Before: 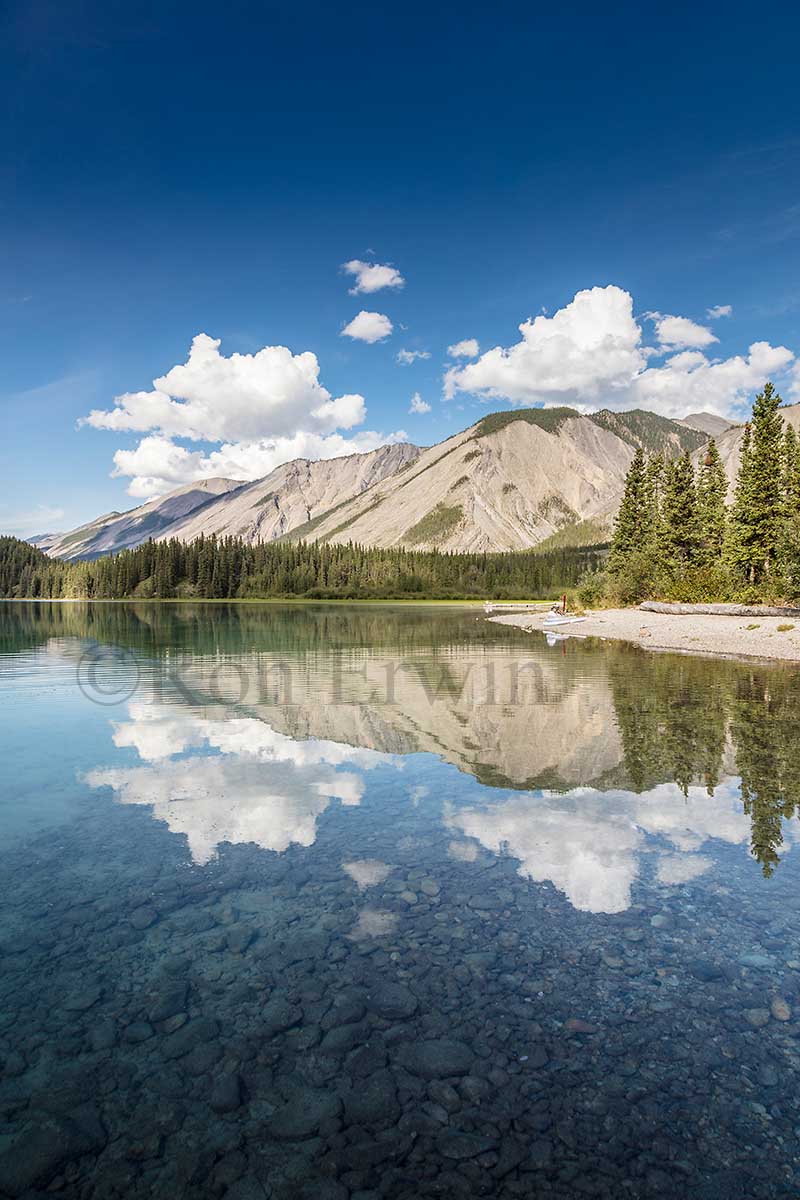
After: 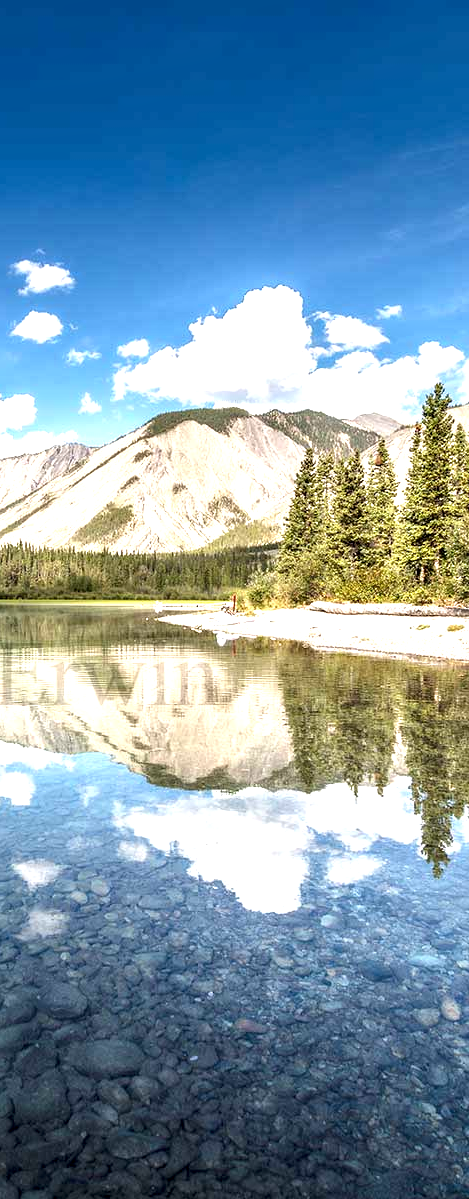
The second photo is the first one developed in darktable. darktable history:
contrast equalizer: y [[0.514, 0.573, 0.581, 0.508, 0.5, 0.5], [0.5 ×6], [0.5 ×6], [0 ×6], [0 ×6]]
crop: left 41.308%
local contrast: on, module defaults
exposure: black level correction 0, exposure 1 EV, compensate highlight preservation false
